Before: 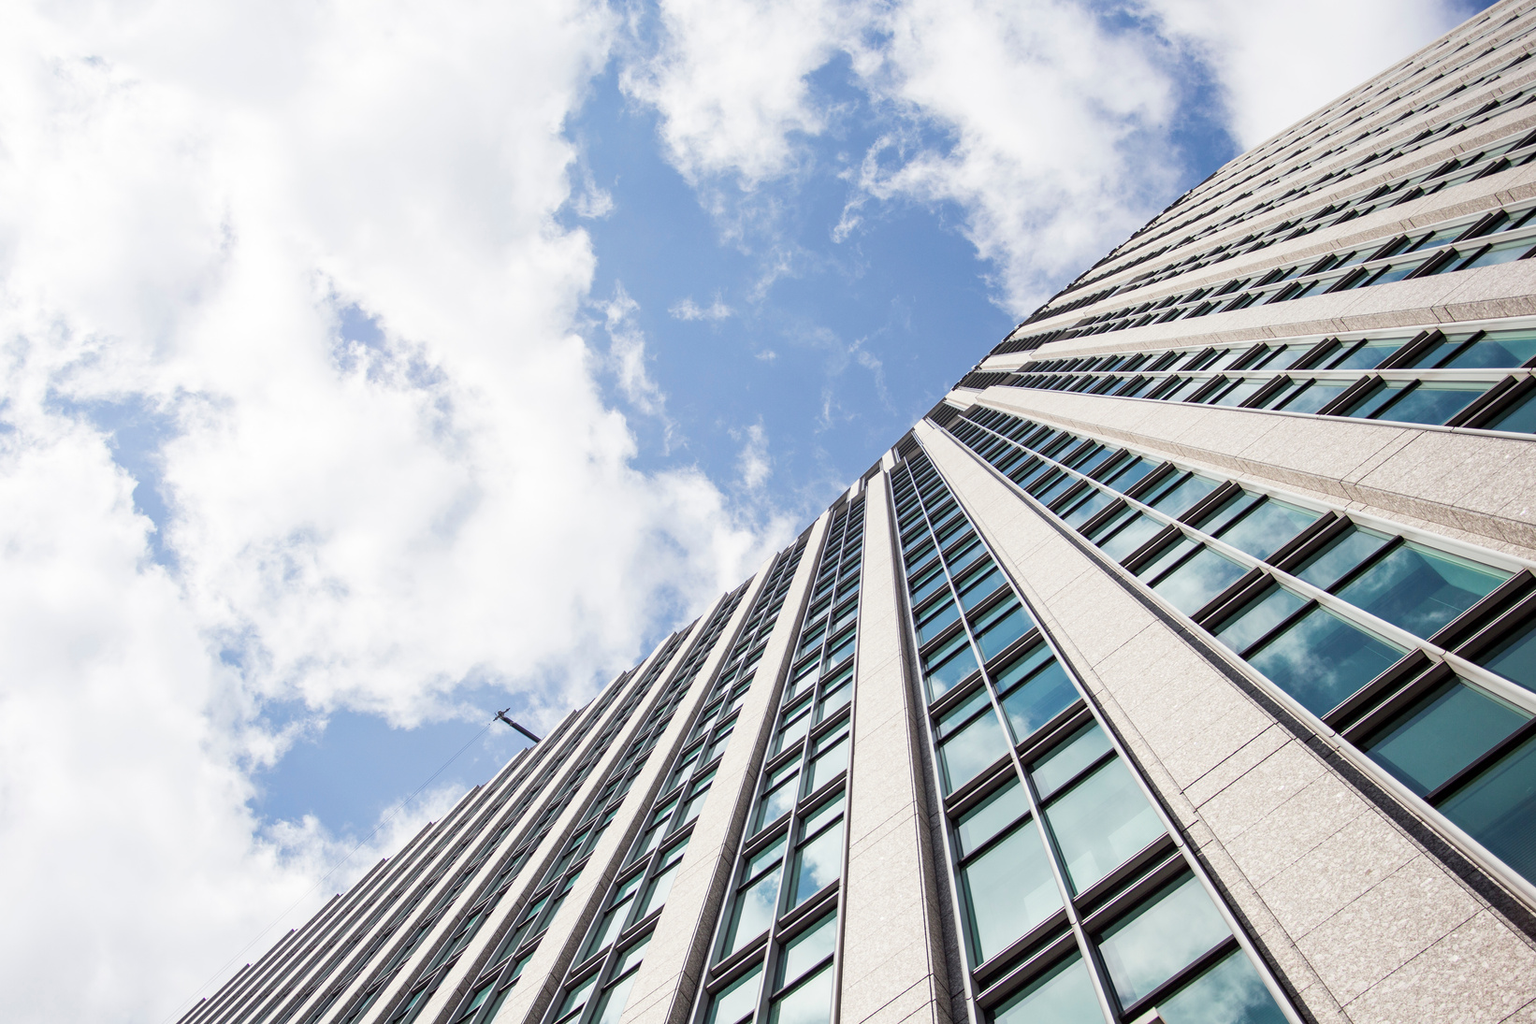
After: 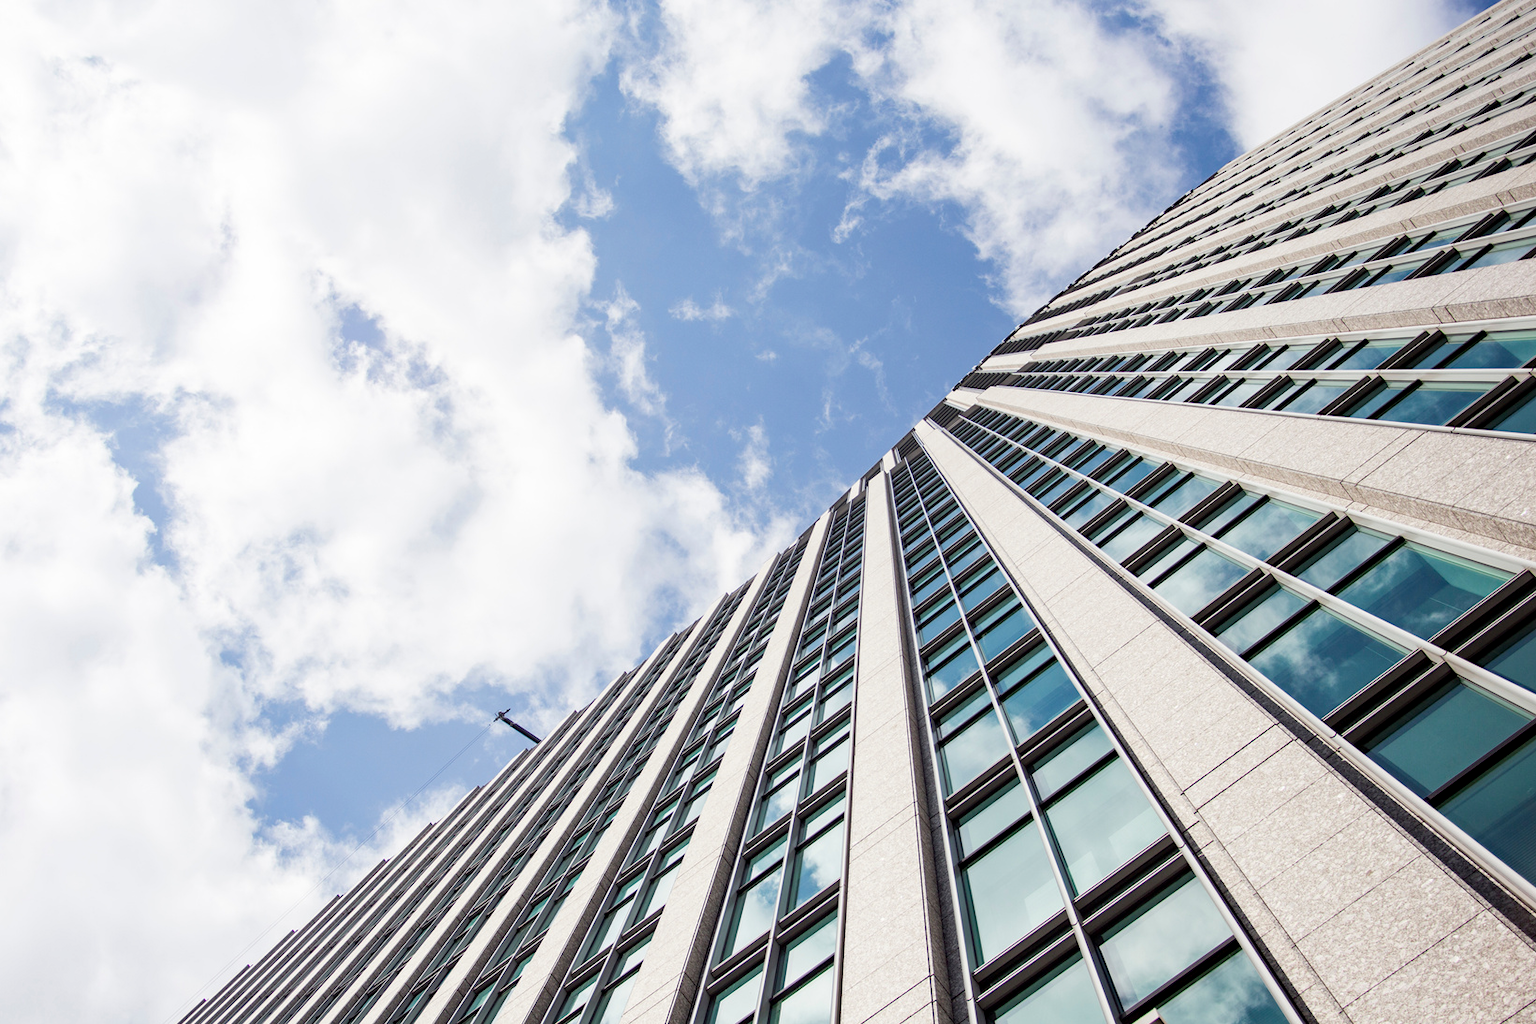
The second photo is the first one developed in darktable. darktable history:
haze removal: adaptive false
crop: left 0.008%
